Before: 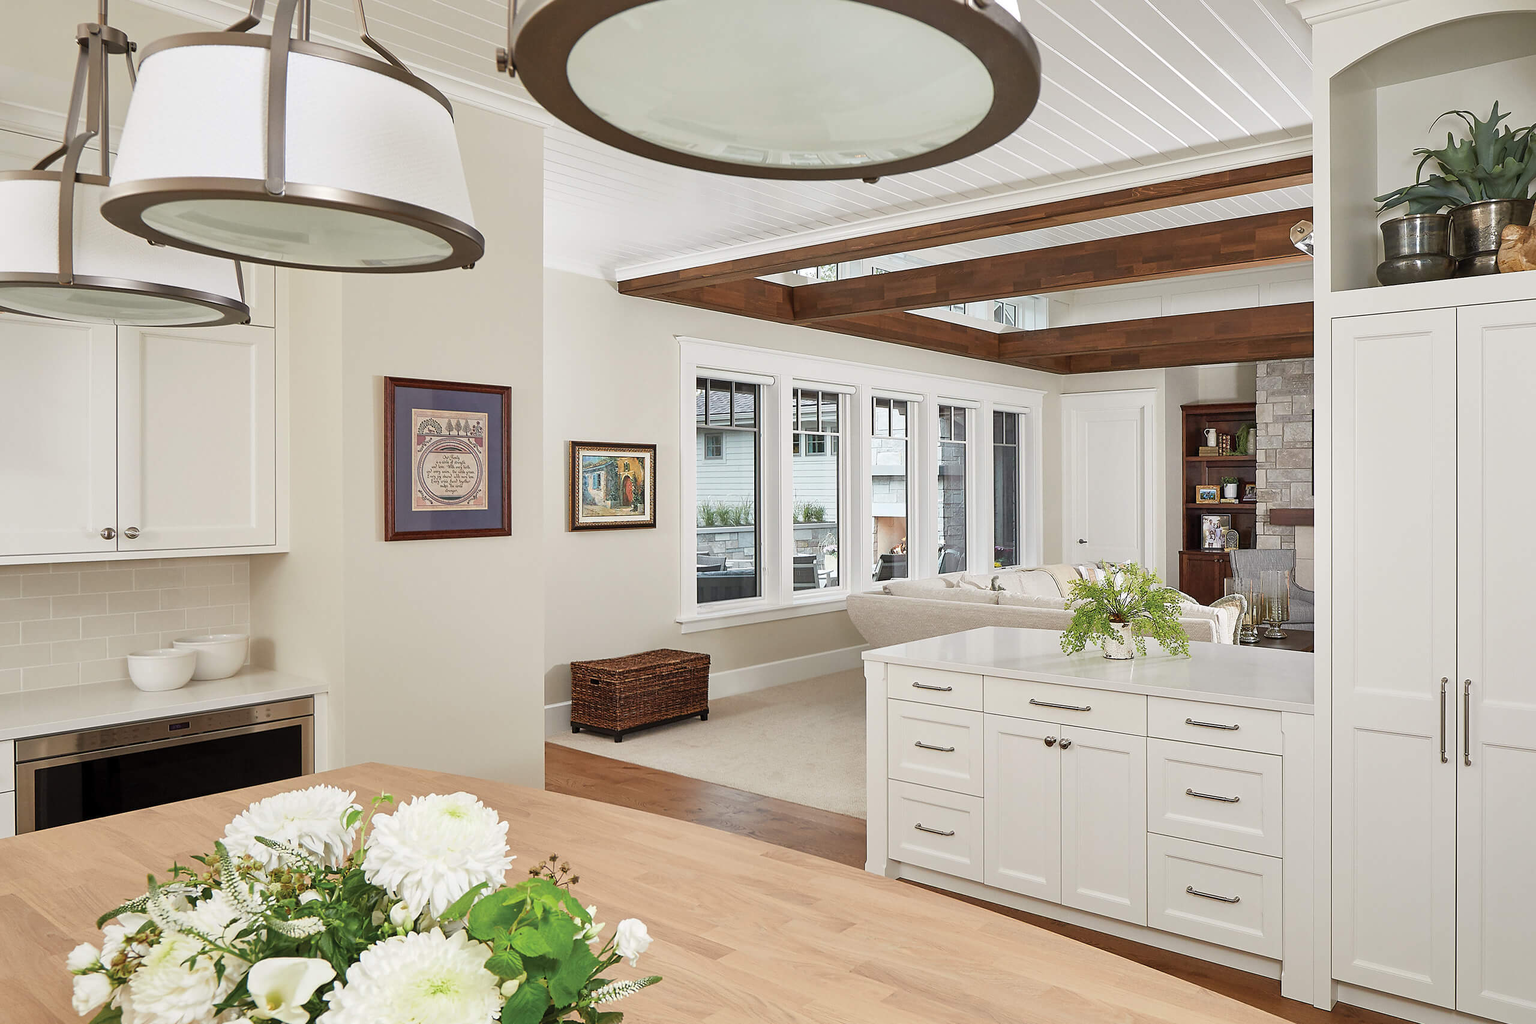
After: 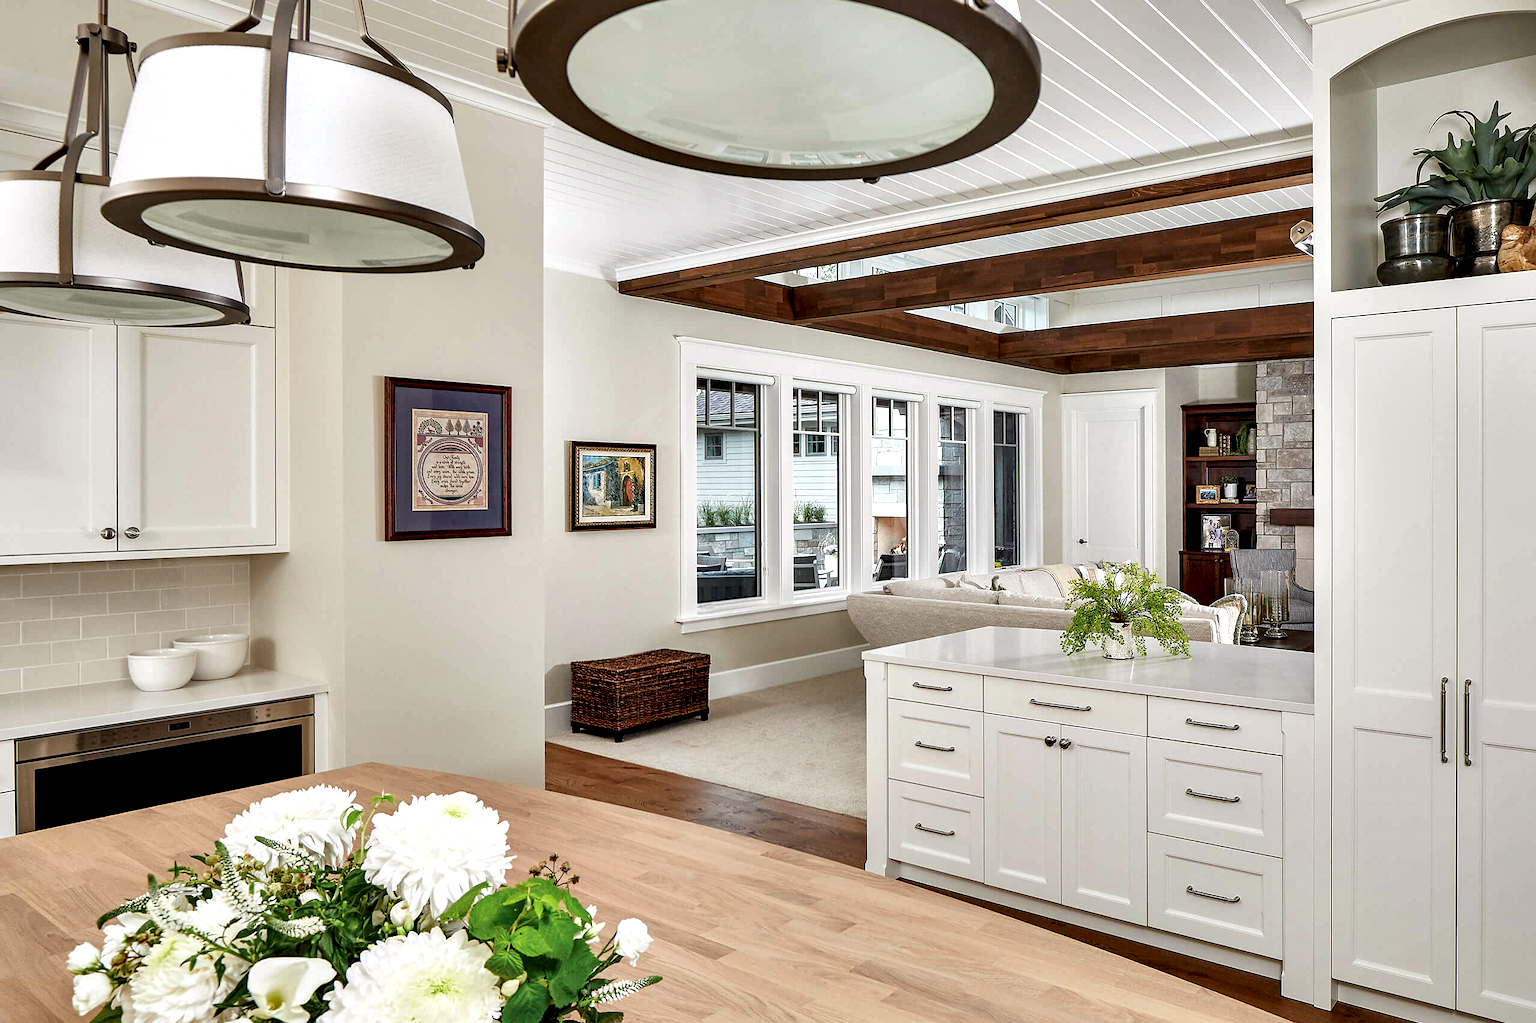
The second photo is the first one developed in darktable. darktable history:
contrast equalizer: octaves 7, y [[0.6 ×6], [0.55 ×6], [0 ×6], [0 ×6], [0 ×6]]
local contrast: on, module defaults
